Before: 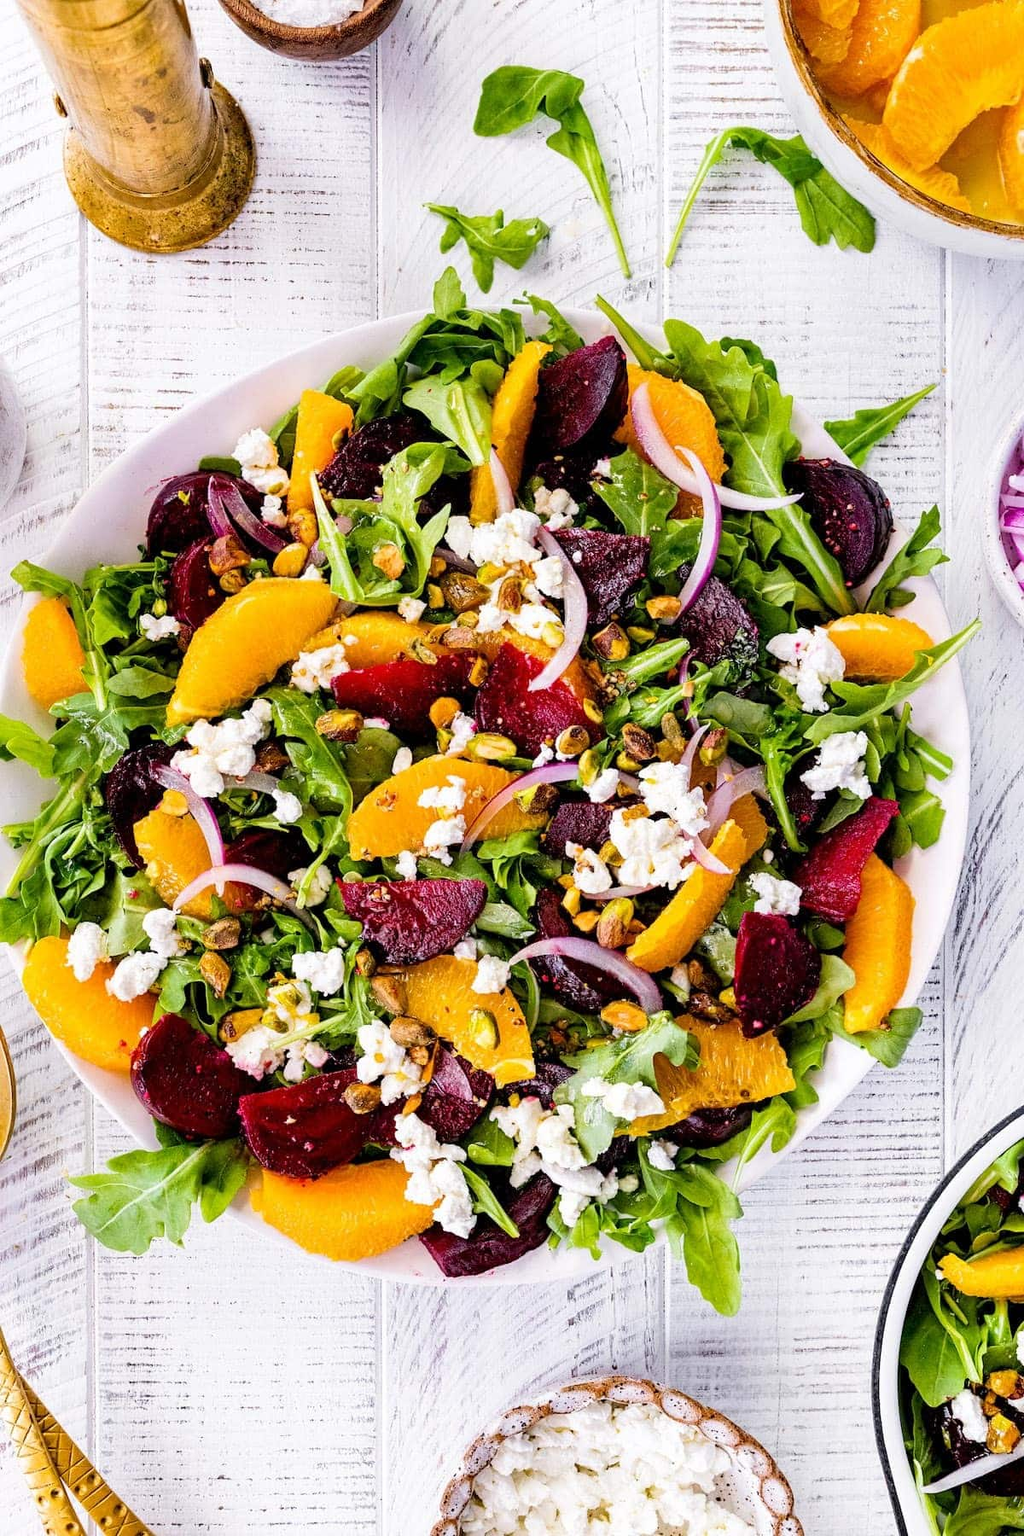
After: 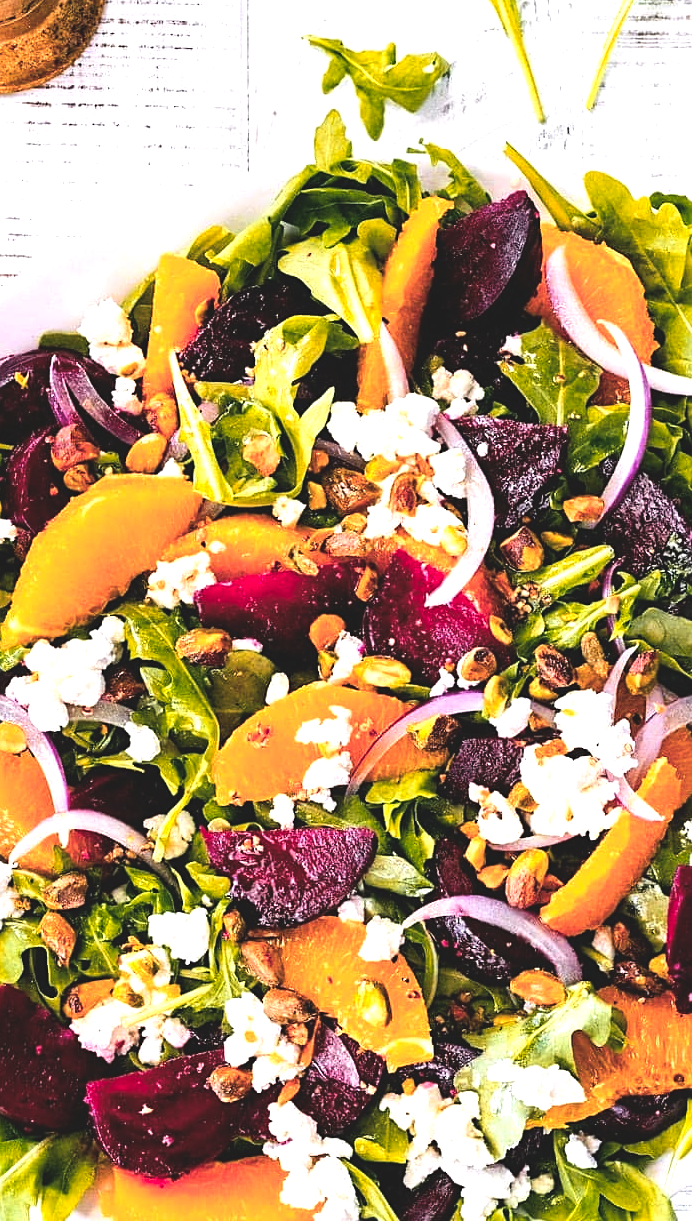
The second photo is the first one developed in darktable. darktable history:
tone equalizer: -8 EV -0.785 EV, -7 EV -0.665 EV, -6 EV -0.639 EV, -5 EV -0.389 EV, -3 EV 0.396 EV, -2 EV 0.6 EV, -1 EV 0.699 EV, +0 EV 0.761 EV, edges refinement/feathering 500, mask exposure compensation -1.57 EV, preserve details no
color zones: curves: ch1 [(0.24, 0.634) (0.75, 0.5)]; ch2 [(0.253, 0.437) (0.745, 0.491)]
exposure: black level correction -0.022, exposure -0.03 EV, compensate highlight preservation false
crop: left 16.247%, top 11.322%, right 26.035%, bottom 20.833%
color correction: highlights b* -0.019, saturation 0.994
sharpen: amount 0.212
tone curve: curves: ch0 [(0, 0) (0.003, 0.003) (0.011, 0.011) (0.025, 0.025) (0.044, 0.044) (0.069, 0.069) (0.1, 0.099) (0.136, 0.135) (0.177, 0.176) (0.224, 0.223) (0.277, 0.275) (0.335, 0.333) (0.399, 0.396) (0.468, 0.465) (0.543, 0.545) (0.623, 0.625) (0.709, 0.71) (0.801, 0.801) (0.898, 0.898) (1, 1)], preserve colors none
contrast brightness saturation: contrast 0.012, saturation -0.053
